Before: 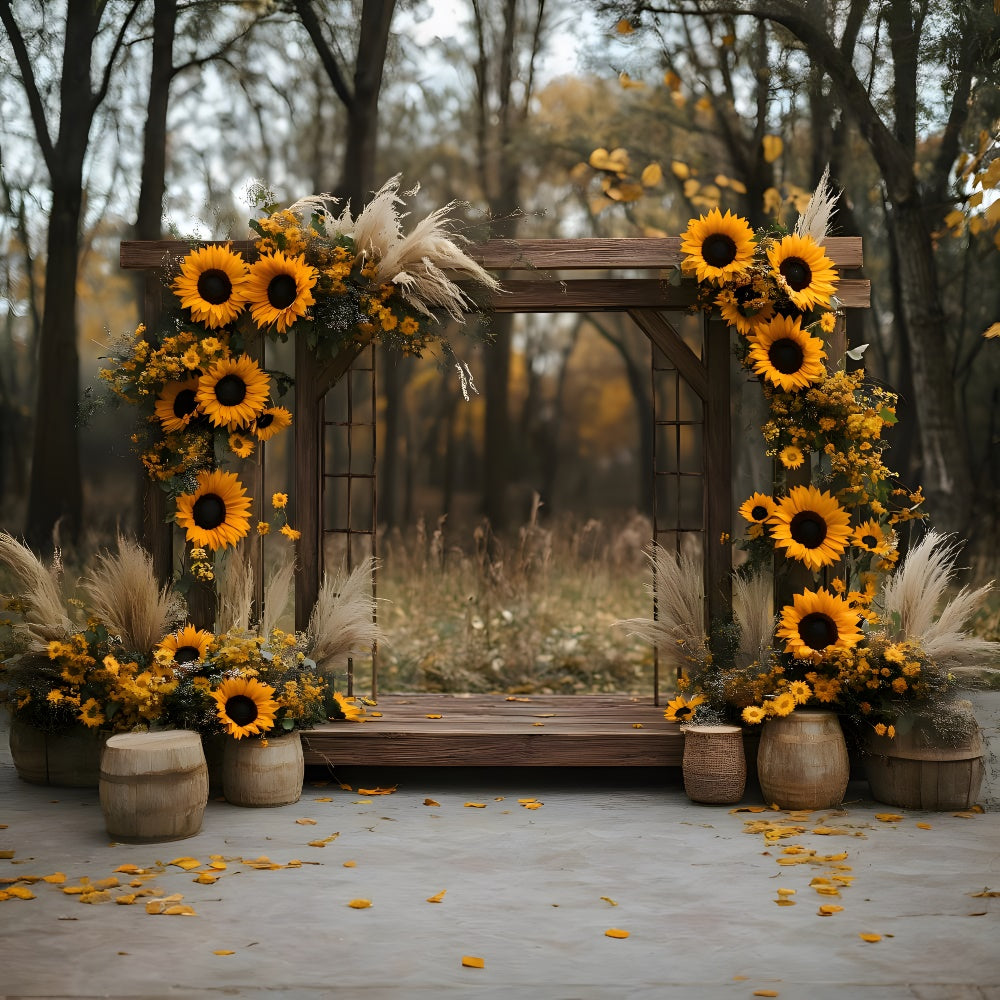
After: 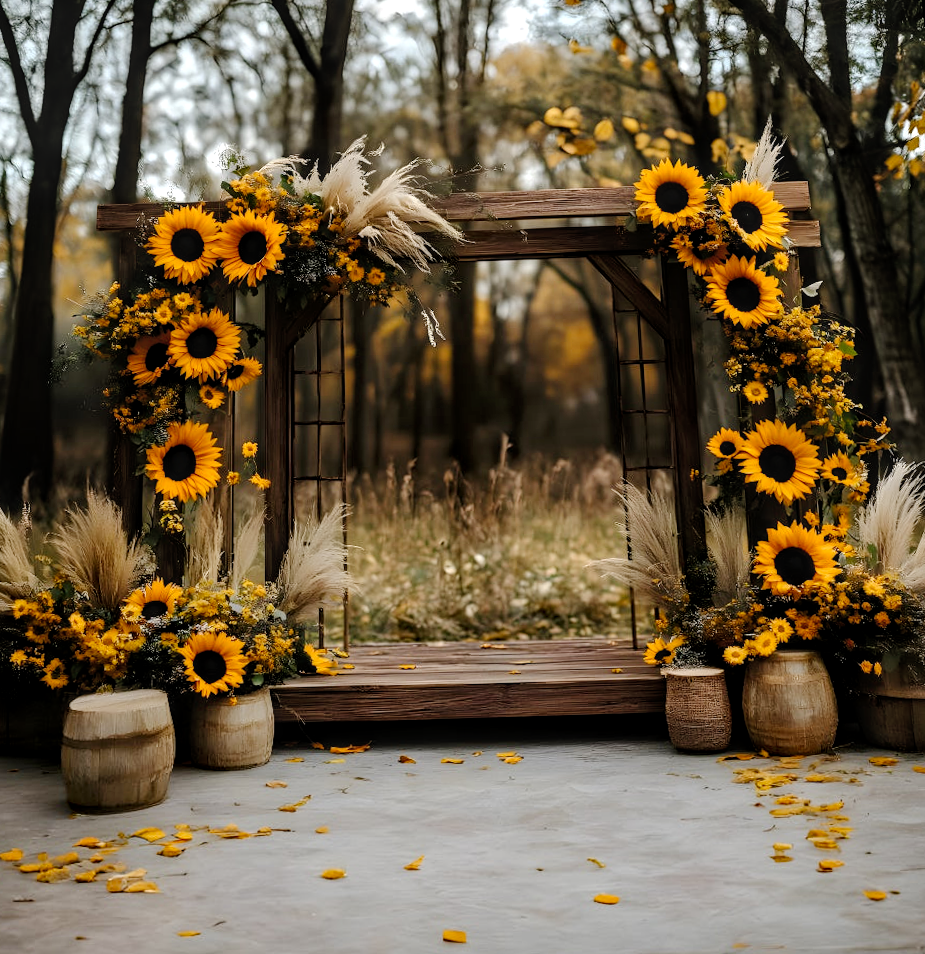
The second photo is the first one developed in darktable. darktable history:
levels: levels [0.016, 0.484, 0.953]
rotate and perspective: rotation -1.68°, lens shift (vertical) -0.146, crop left 0.049, crop right 0.912, crop top 0.032, crop bottom 0.96
tone curve: curves: ch0 [(0, 0) (0.003, 0.016) (0.011, 0.015) (0.025, 0.017) (0.044, 0.026) (0.069, 0.034) (0.1, 0.043) (0.136, 0.068) (0.177, 0.119) (0.224, 0.175) (0.277, 0.251) (0.335, 0.328) (0.399, 0.415) (0.468, 0.499) (0.543, 0.58) (0.623, 0.659) (0.709, 0.731) (0.801, 0.807) (0.898, 0.895) (1, 1)], preserve colors none
local contrast: on, module defaults
